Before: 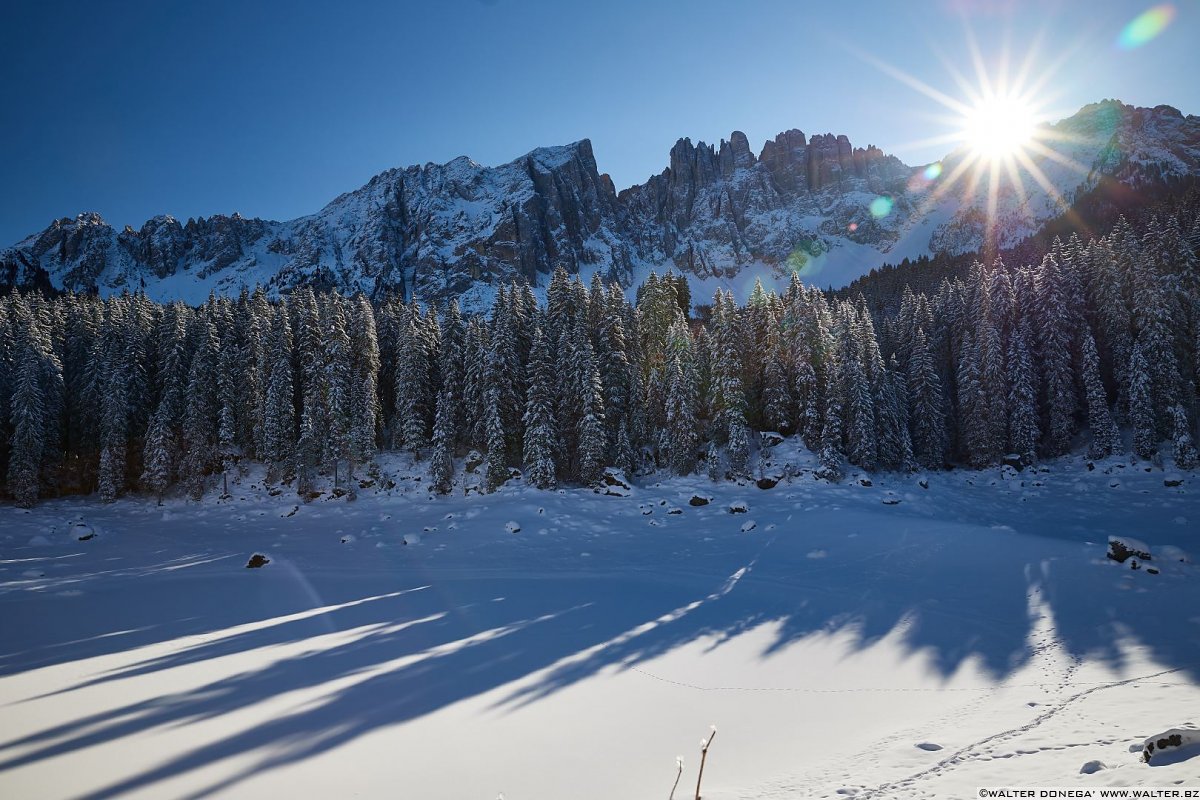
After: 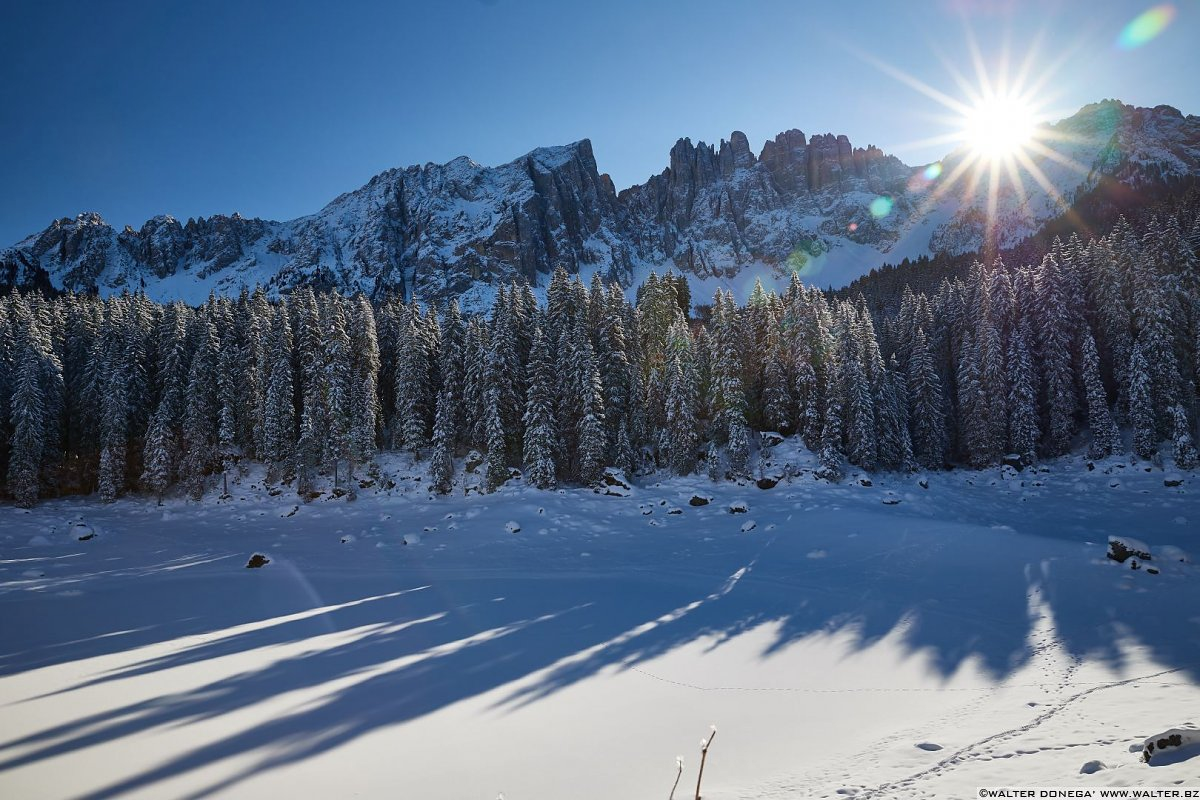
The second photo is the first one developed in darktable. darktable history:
shadows and highlights: shadows 37.82, highlights -26.7, soften with gaussian
